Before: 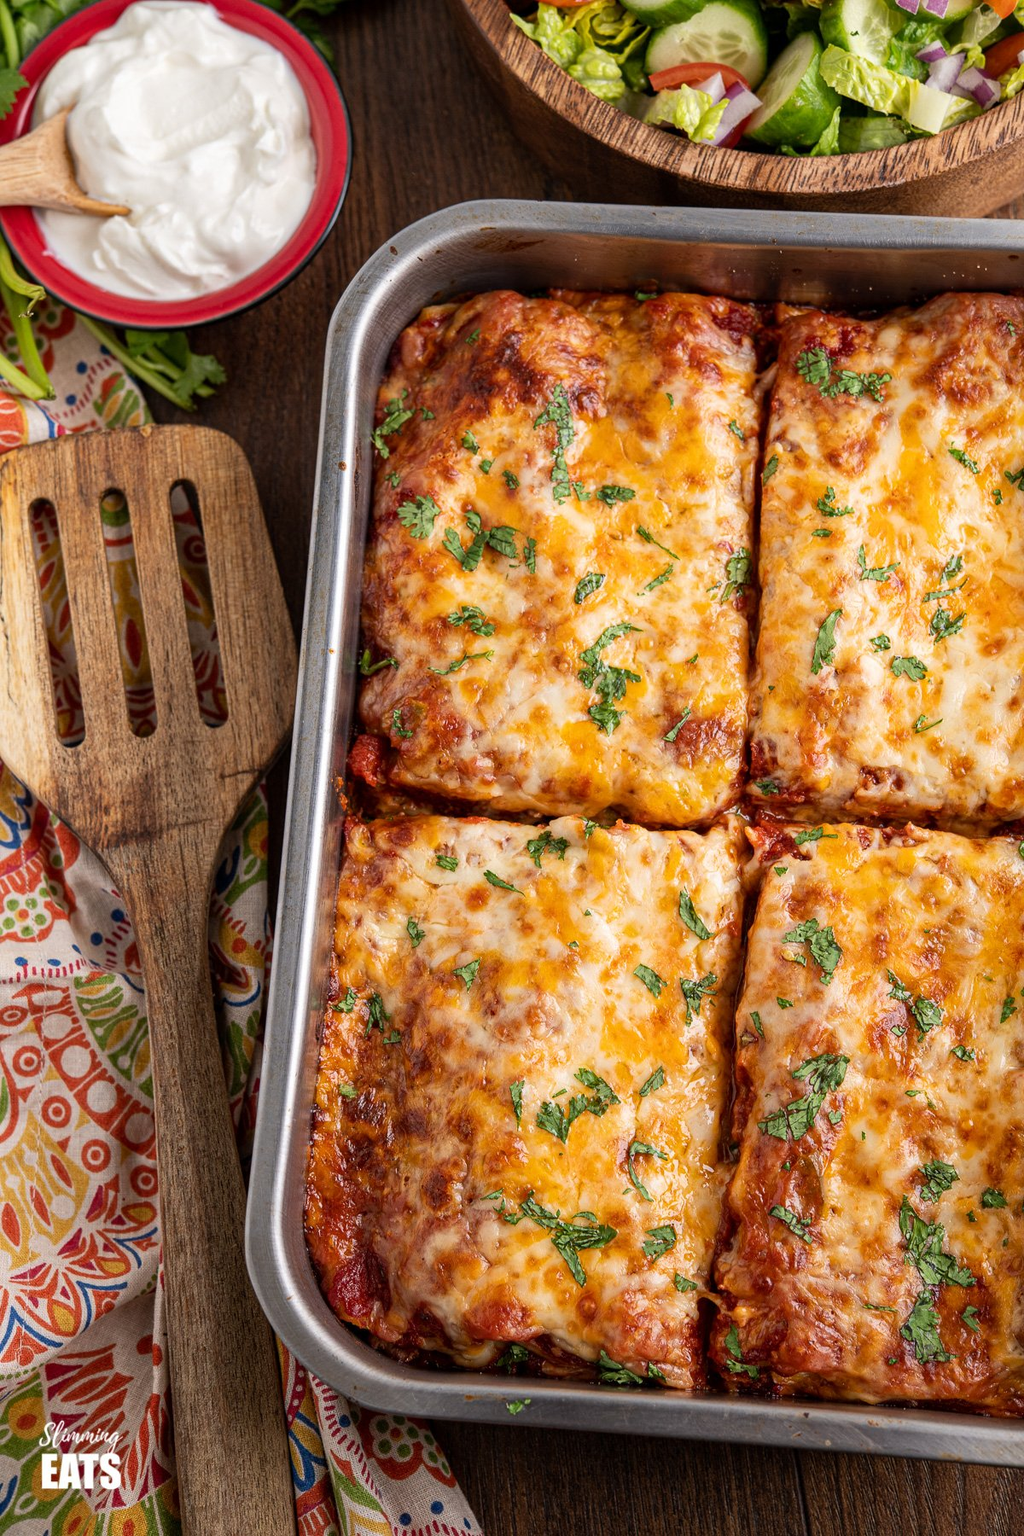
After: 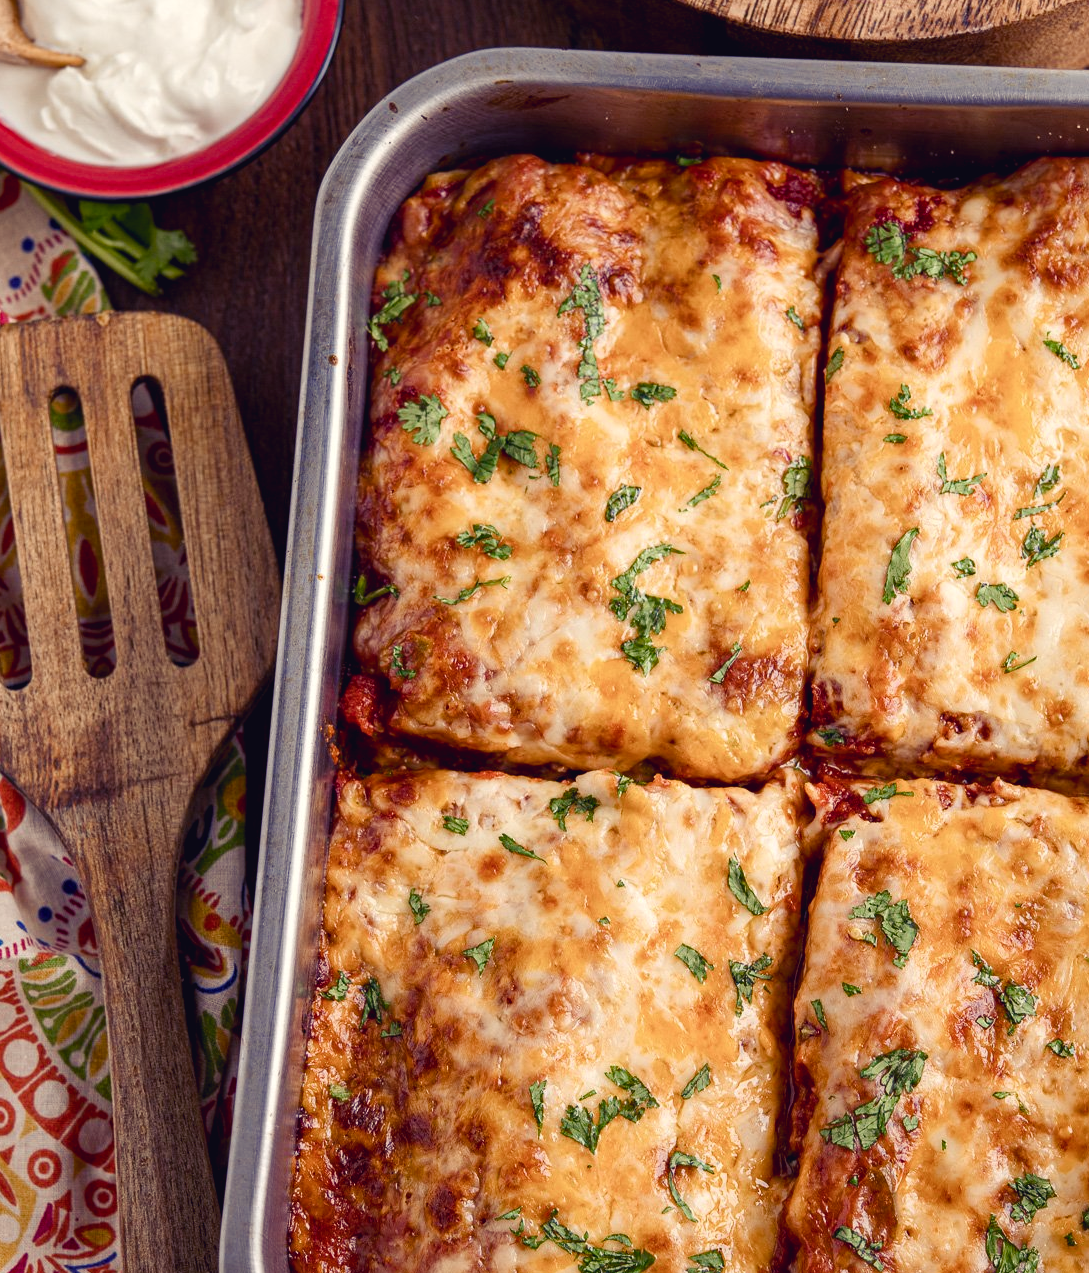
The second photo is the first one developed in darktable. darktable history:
crop: left 5.75%, top 10.38%, right 3.491%, bottom 18.876%
exposure: black level correction 0.004, exposure 0.016 EV, compensate exposure bias true, compensate highlight preservation false
contrast brightness saturation: saturation -0.066
color balance rgb: shadows lift › luminance -29.098%, shadows lift › chroma 15.178%, shadows lift › hue 272.96°, power › chroma 0.308%, power › hue 24.68°, highlights gain › chroma 3.053%, highlights gain › hue 78.89°, global offset › luminance 0.479%, global offset › hue 57.9°, perceptual saturation grading › global saturation 20%, perceptual saturation grading › highlights -49.585%, perceptual saturation grading › shadows 24.675%, global vibrance 20%
